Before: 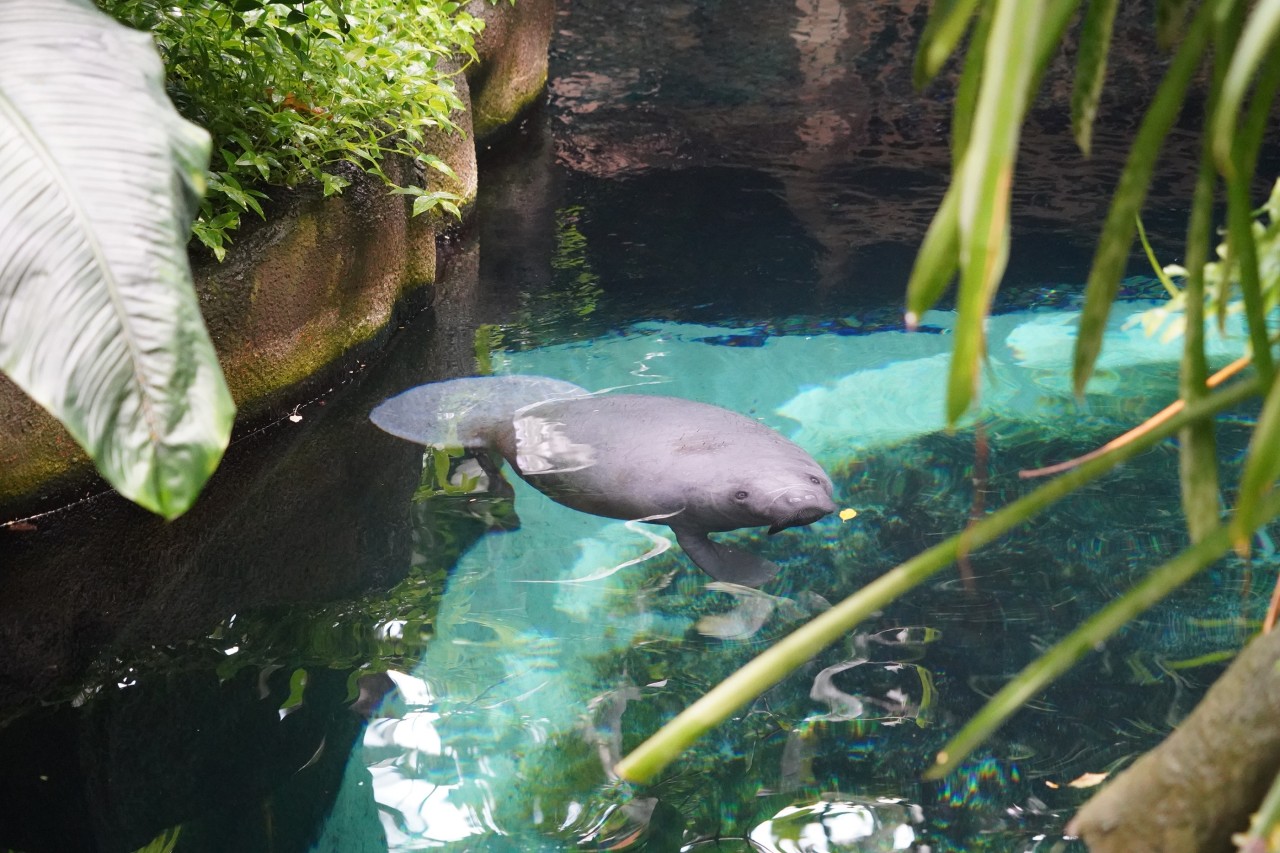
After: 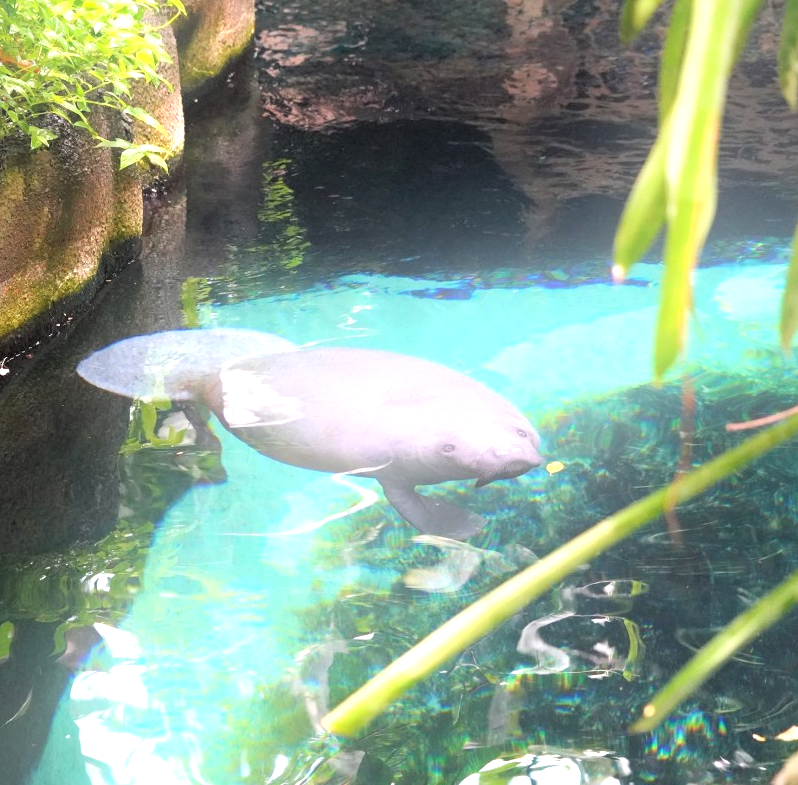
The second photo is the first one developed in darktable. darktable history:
rgb levels: levels [[0.01, 0.419, 0.839], [0, 0.5, 1], [0, 0.5, 1]]
crop and rotate: left 22.918%, top 5.629%, right 14.711%, bottom 2.247%
exposure: black level correction 0, exposure 0.7 EV, compensate exposure bias true, compensate highlight preservation false
bloom: size 16%, threshold 98%, strength 20%
